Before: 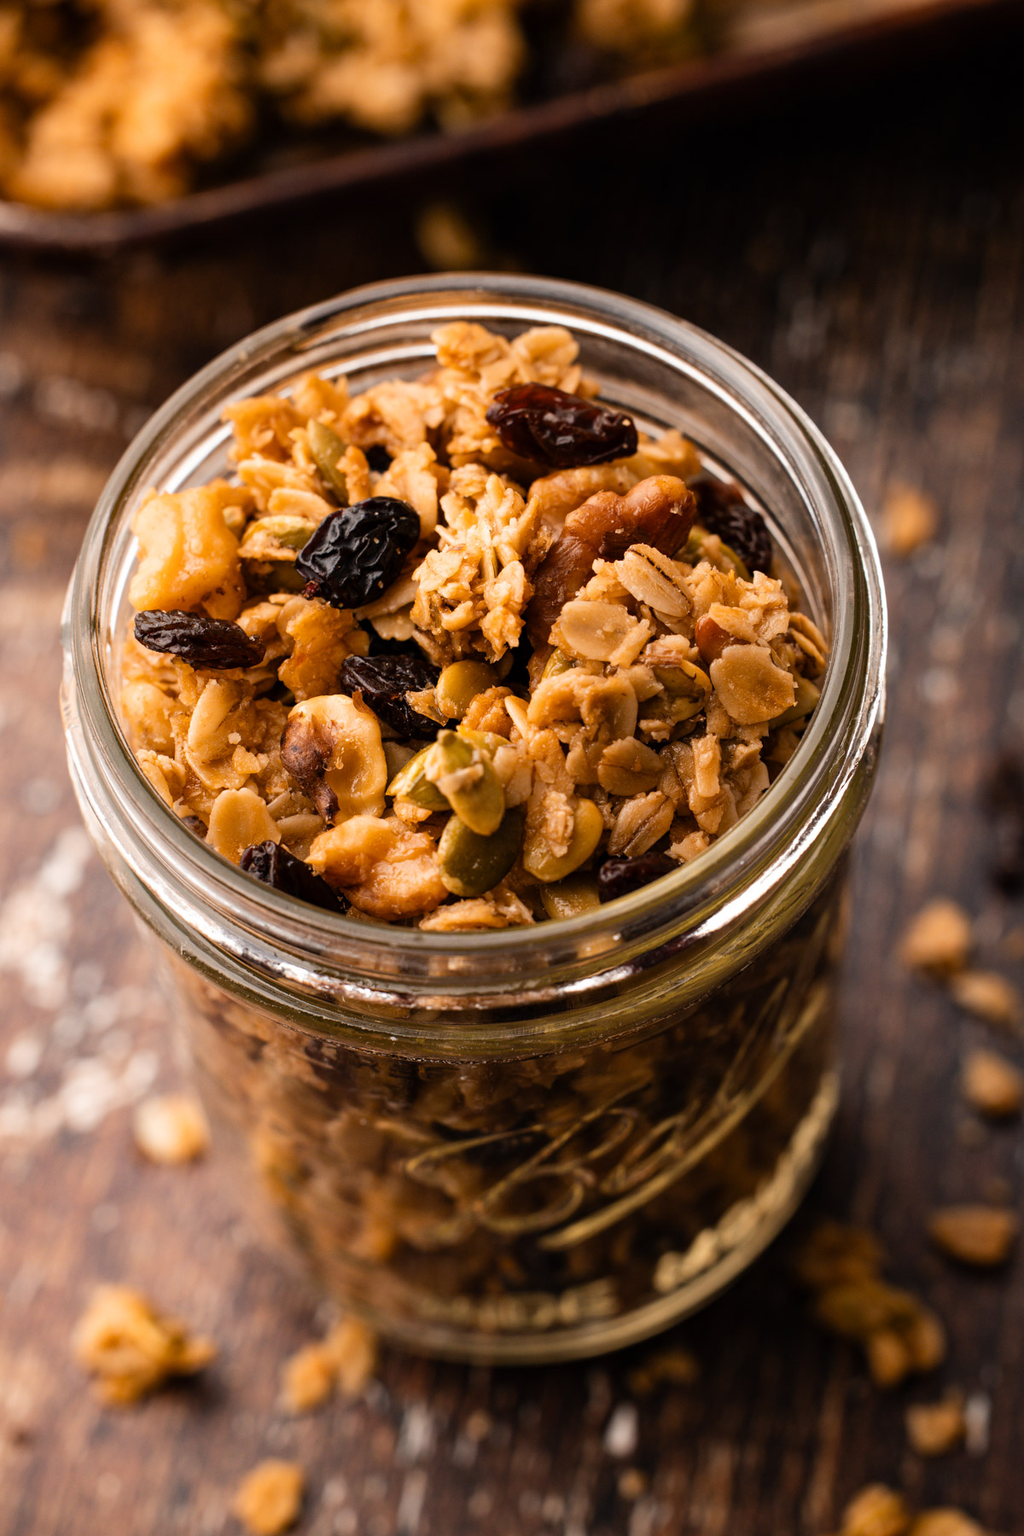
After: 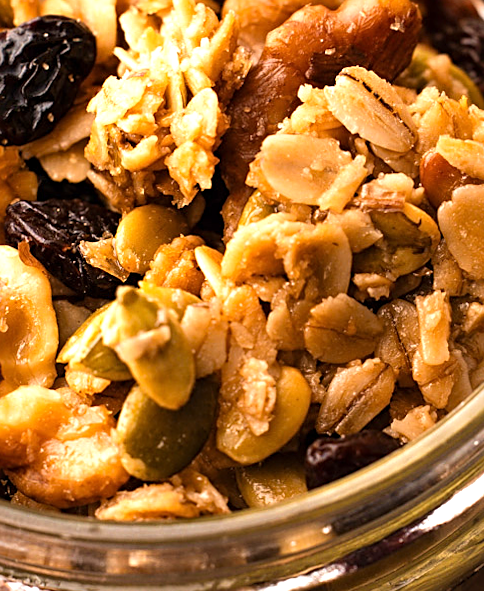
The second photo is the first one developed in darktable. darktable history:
crop: left 31.751%, top 32.172%, right 27.8%, bottom 35.83%
velvia: on, module defaults
sharpen: on, module defaults
rotate and perspective: lens shift (horizontal) -0.055, automatic cropping off
exposure: exposure 0.636 EV, compensate highlight preservation false
